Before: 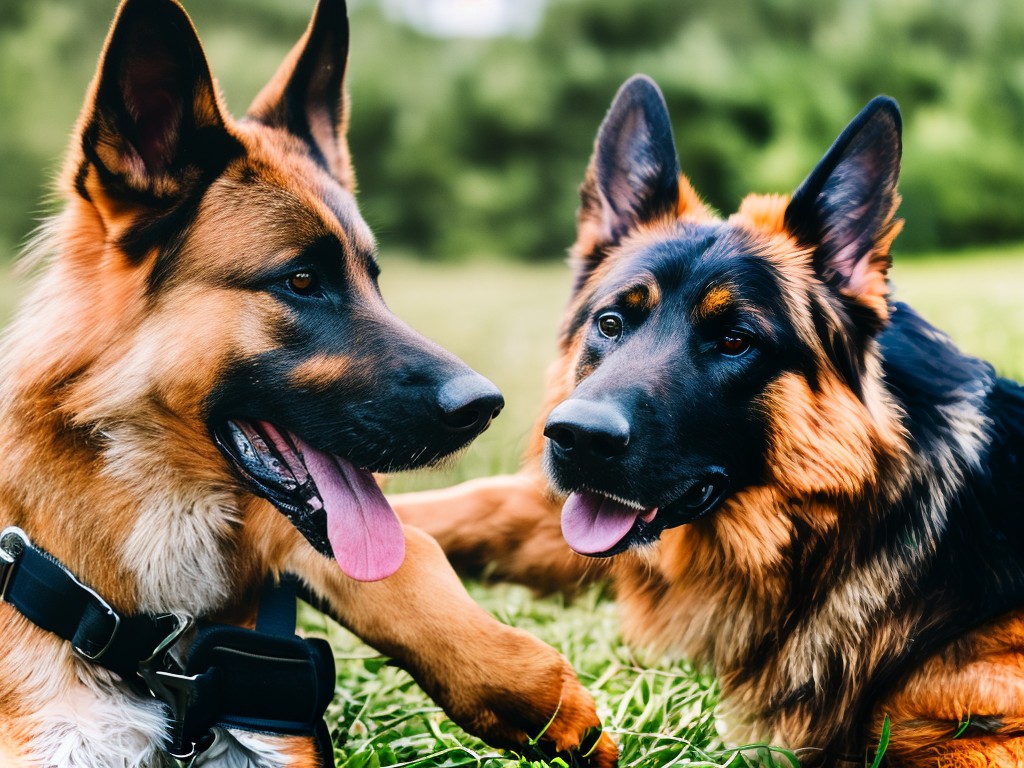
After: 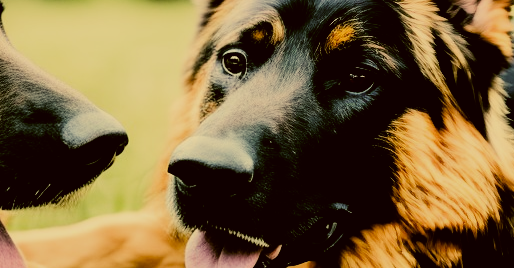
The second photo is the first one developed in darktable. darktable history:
tone equalizer: -8 EV -0.714 EV, -7 EV -0.665 EV, -6 EV -0.629 EV, -5 EV -0.363 EV, -3 EV 0.383 EV, -2 EV 0.6 EV, -1 EV 0.689 EV, +0 EV 0.76 EV, edges refinement/feathering 500, mask exposure compensation -1.57 EV, preserve details no
filmic rgb: middle gray luminance 18.15%, black relative exposure -7.54 EV, white relative exposure 8.49 EV, threshold 5.97 EV, target black luminance 0%, hardness 2.23, latitude 19.11%, contrast 0.879, highlights saturation mix 5.61%, shadows ↔ highlights balance 10.85%, enable highlight reconstruction true
crop: left 36.751%, top 34.266%, right 13.047%, bottom 30.815%
color correction: highlights a* 0.153, highlights b* 29.02, shadows a* -0.263, shadows b* 21.08
contrast brightness saturation: contrast 0.109, saturation -0.152
